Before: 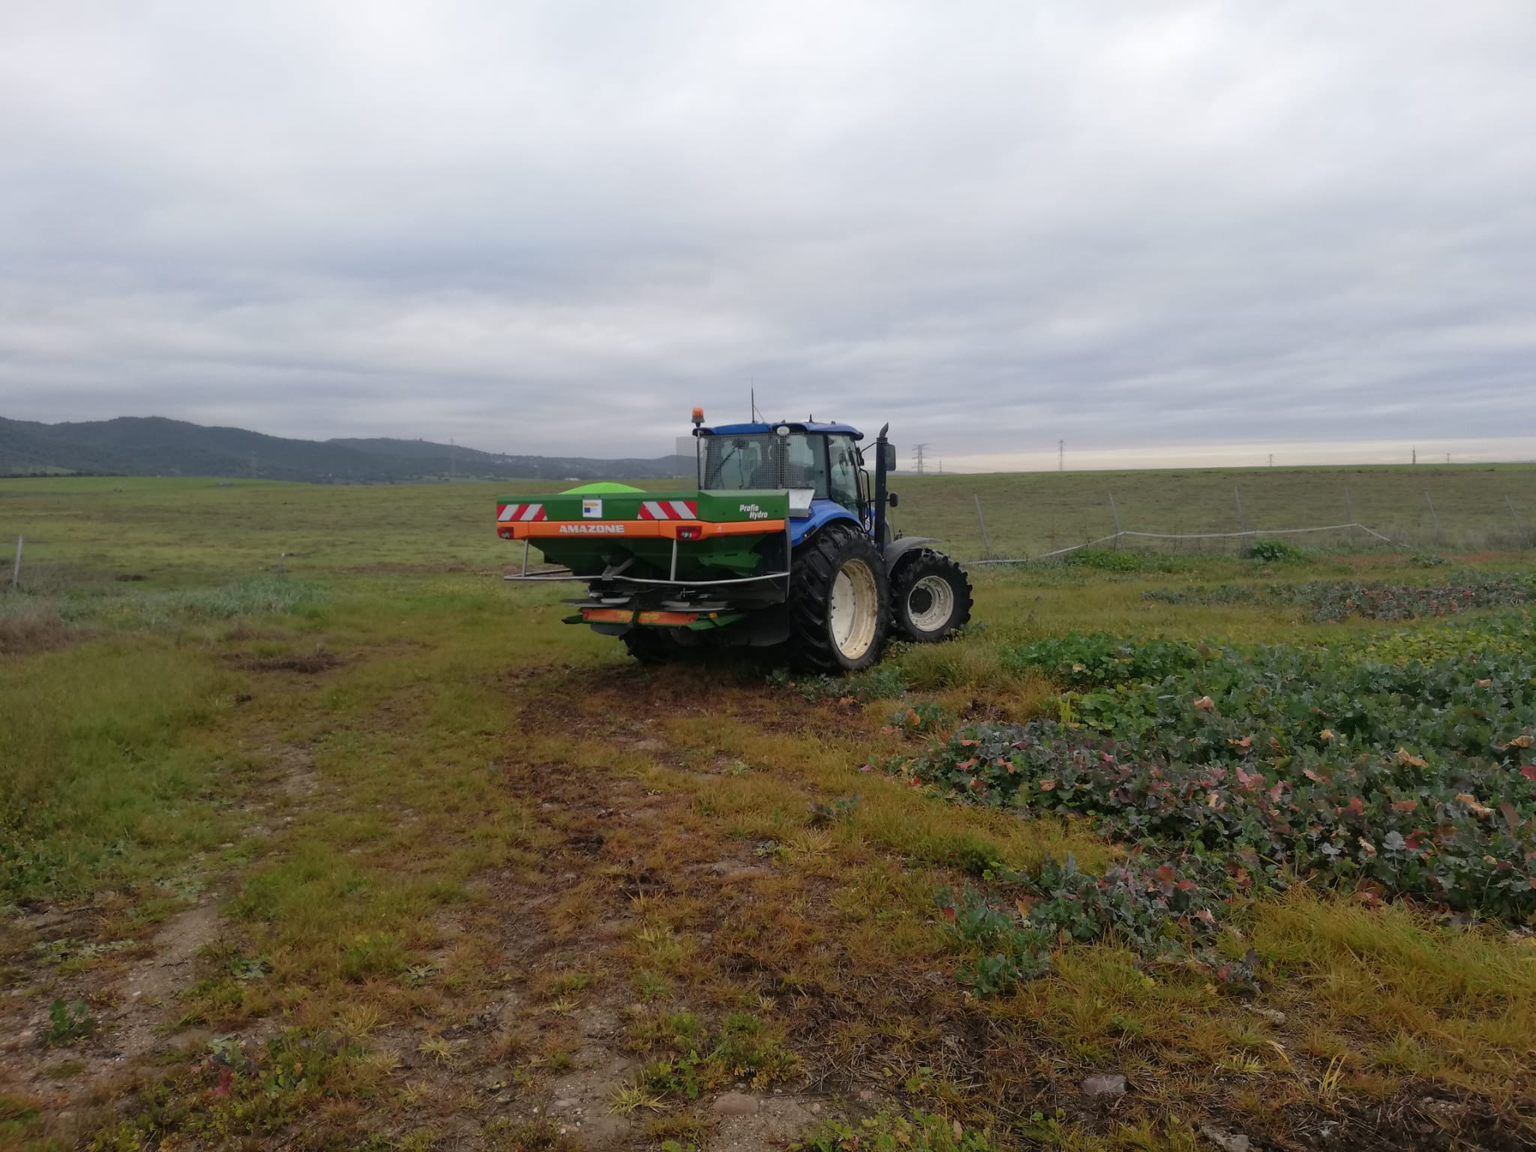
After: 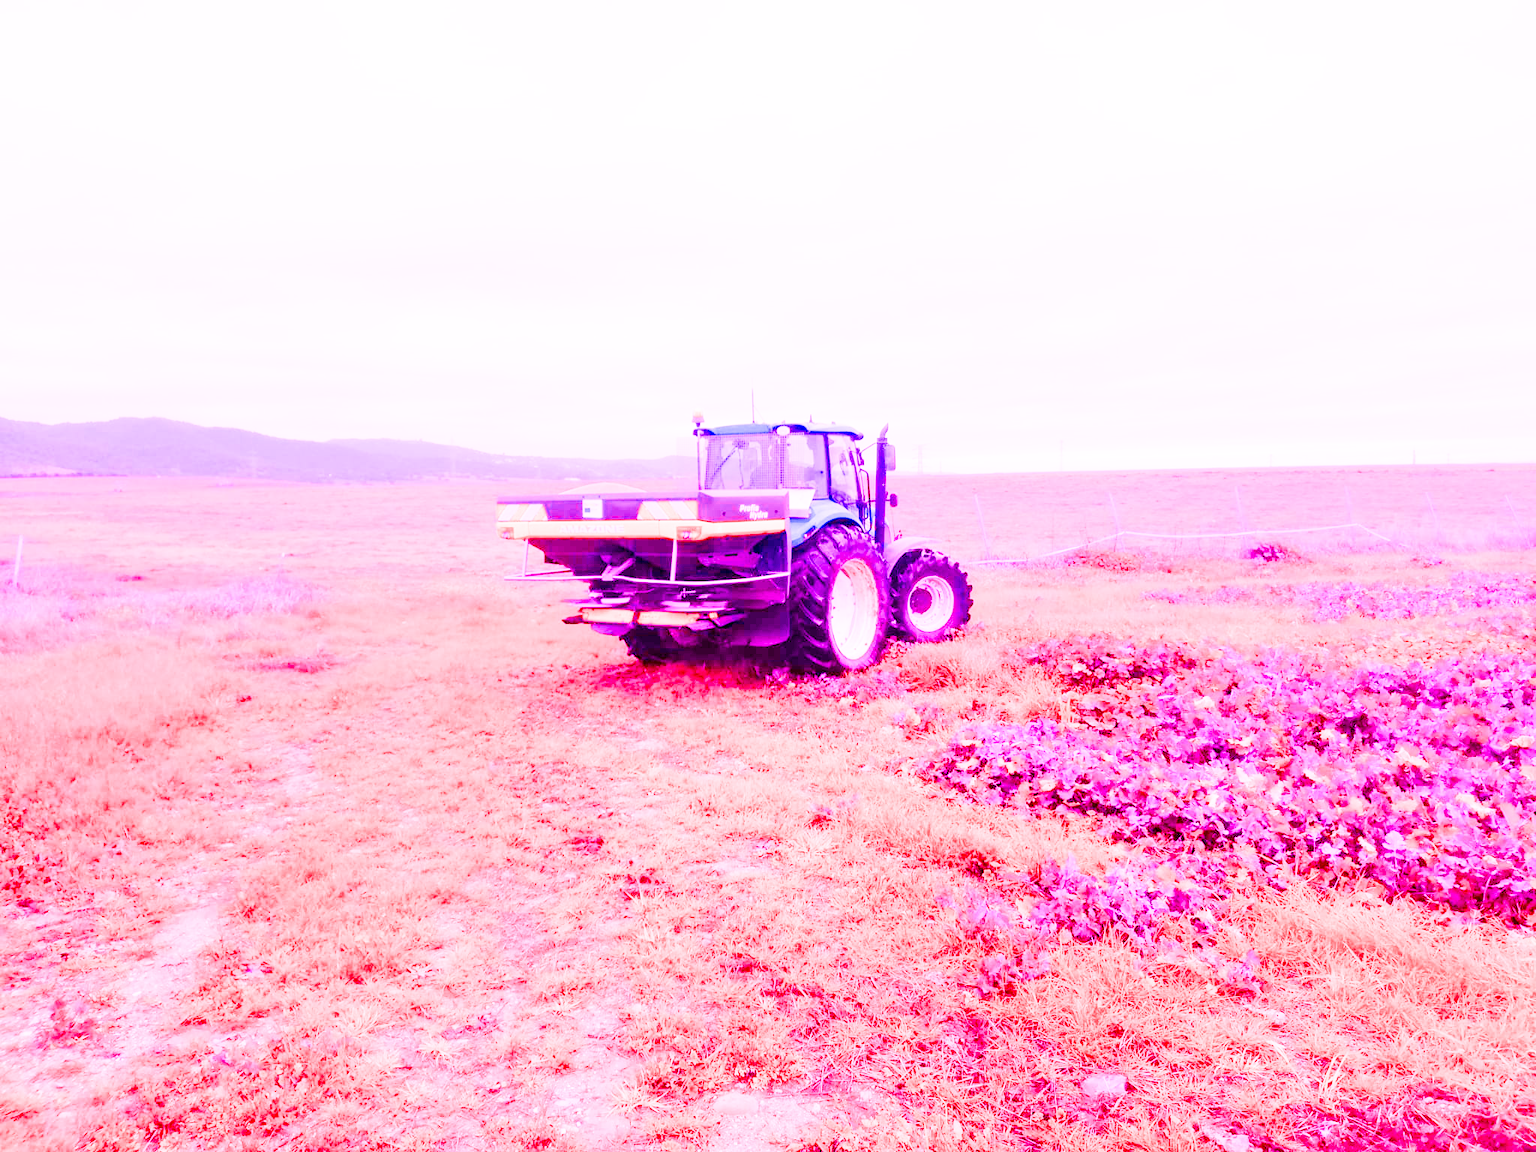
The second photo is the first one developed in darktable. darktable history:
exposure: compensate highlight preservation false
color balance rgb: perceptual saturation grading › mid-tones 6.33%, perceptual saturation grading › shadows 72.44%, perceptual brilliance grading › highlights 11.59%, contrast 5.05%
color correction: saturation 1.34
white balance: red 8, blue 8
local contrast: highlights 100%, shadows 100%, detail 120%, midtone range 0.2
sigmoid: contrast 1.05, skew -0.15
